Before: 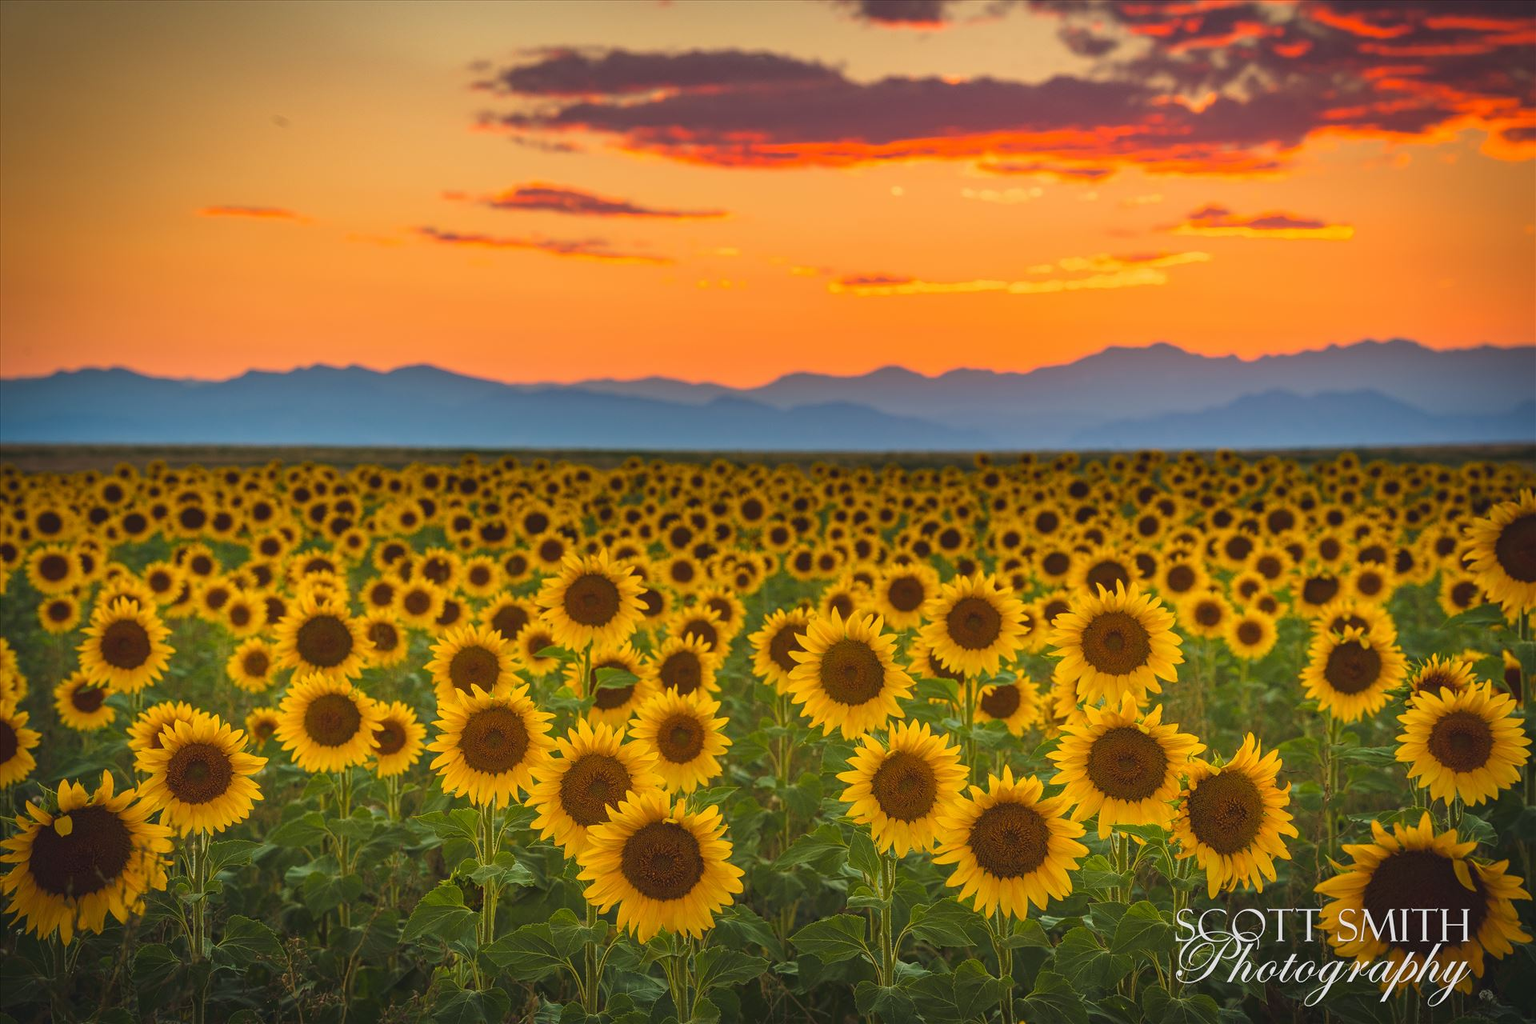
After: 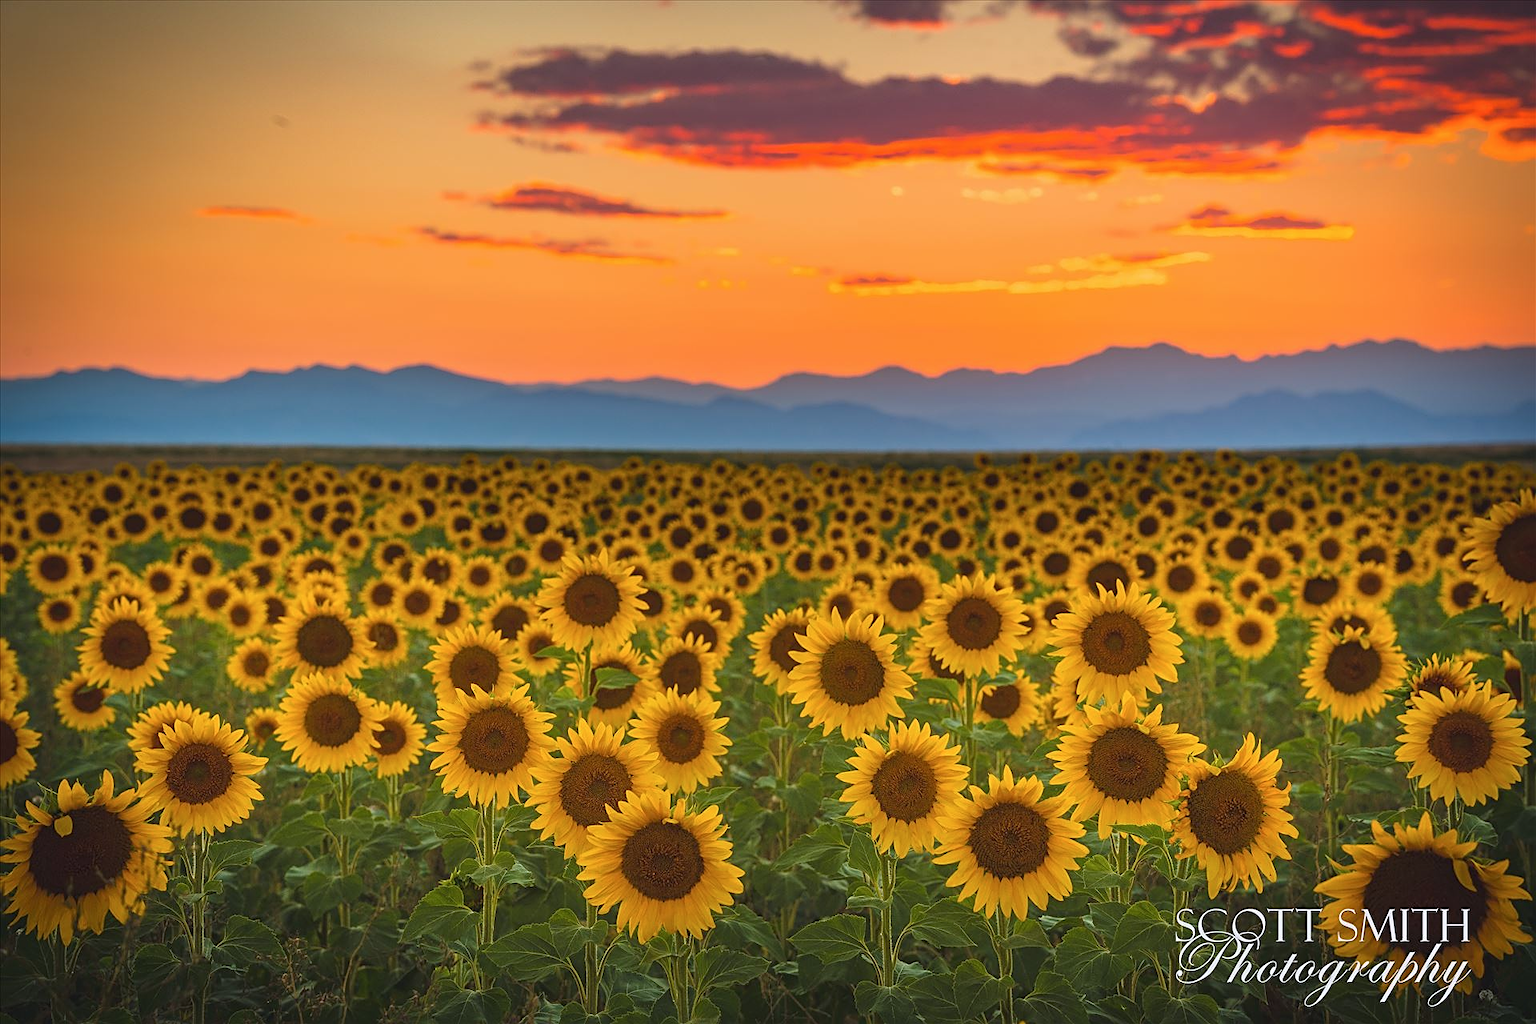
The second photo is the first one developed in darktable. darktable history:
color correction: highlights a* -0.16, highlights b* -5.26, shadows a* -0.124, shadows b* -0.121
sharpen: on, module defaults
